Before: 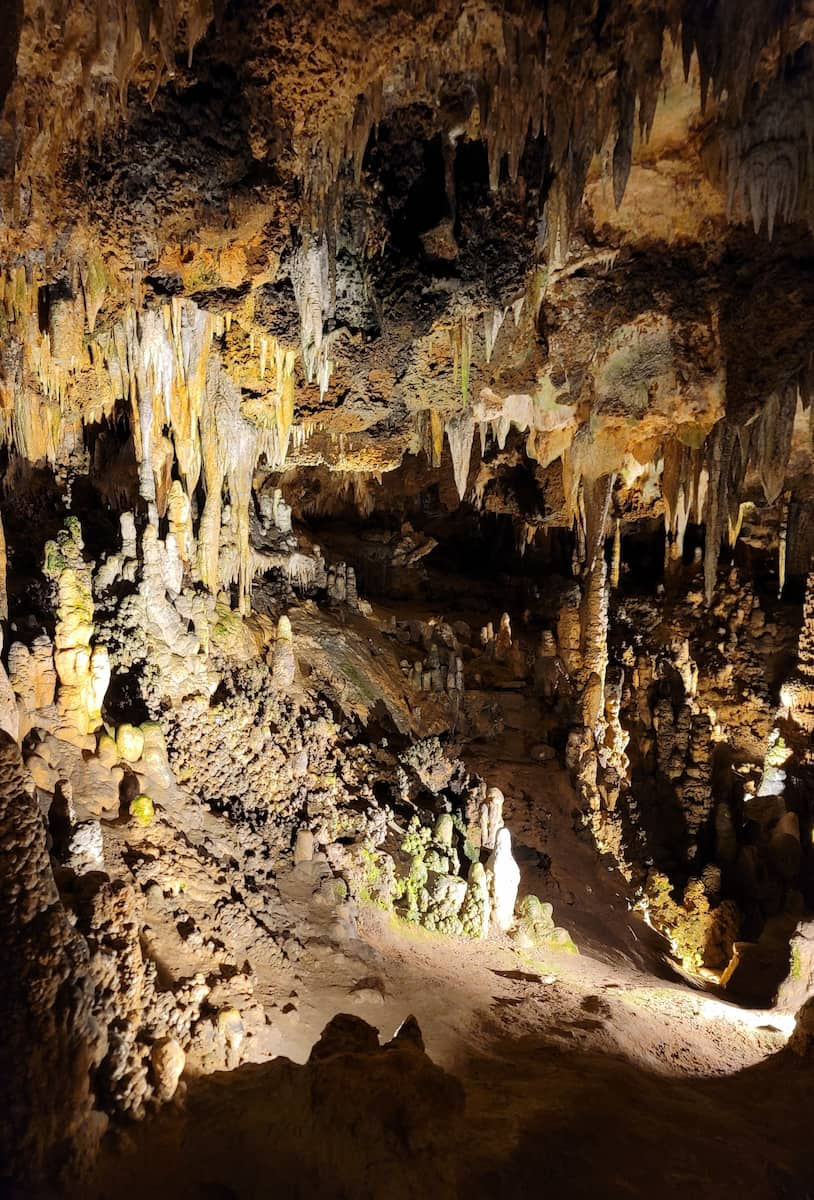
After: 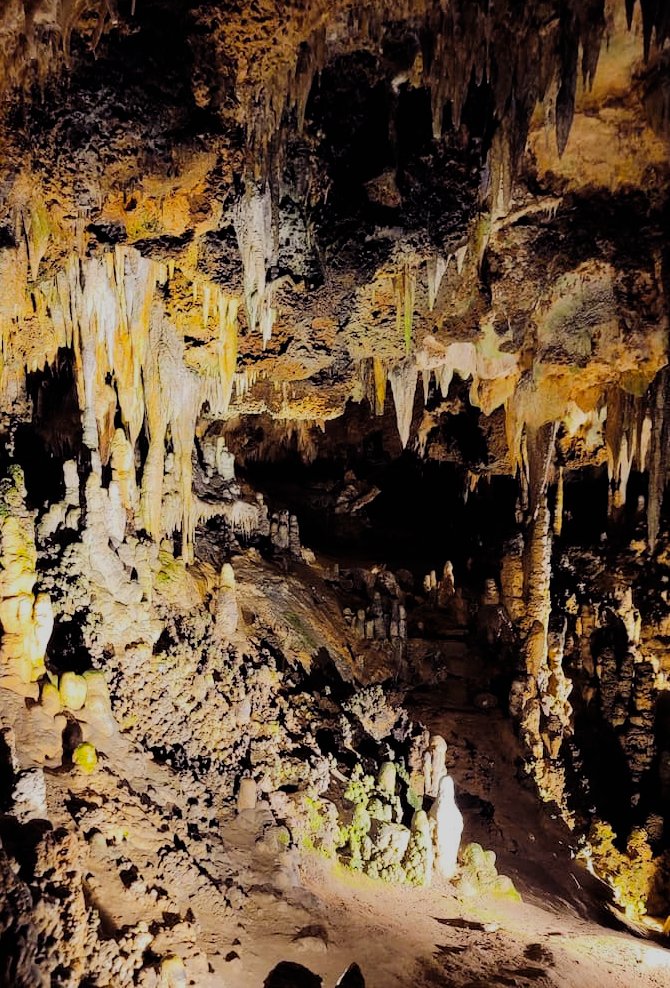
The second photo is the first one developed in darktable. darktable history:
color balance rgb: shadows lift › luminance -21.864%, shadows lift › chroma 8.704%, shadows lift › hue 284.48°, power › hue 207.25°, global offset › luminance 0.495%, global offset › hue 61.65°, perceptual saturation grading › global saturation 0.887%, global vibrance 35.225%, contrast 10.155%
crop and rotate: left 7.009%, top 4.405%, right 10.572%, bottom 13.186%
filmic rgb: black relative exposure -6.75 EV, white relative exposure 5.83 EV, hardness 2.71
